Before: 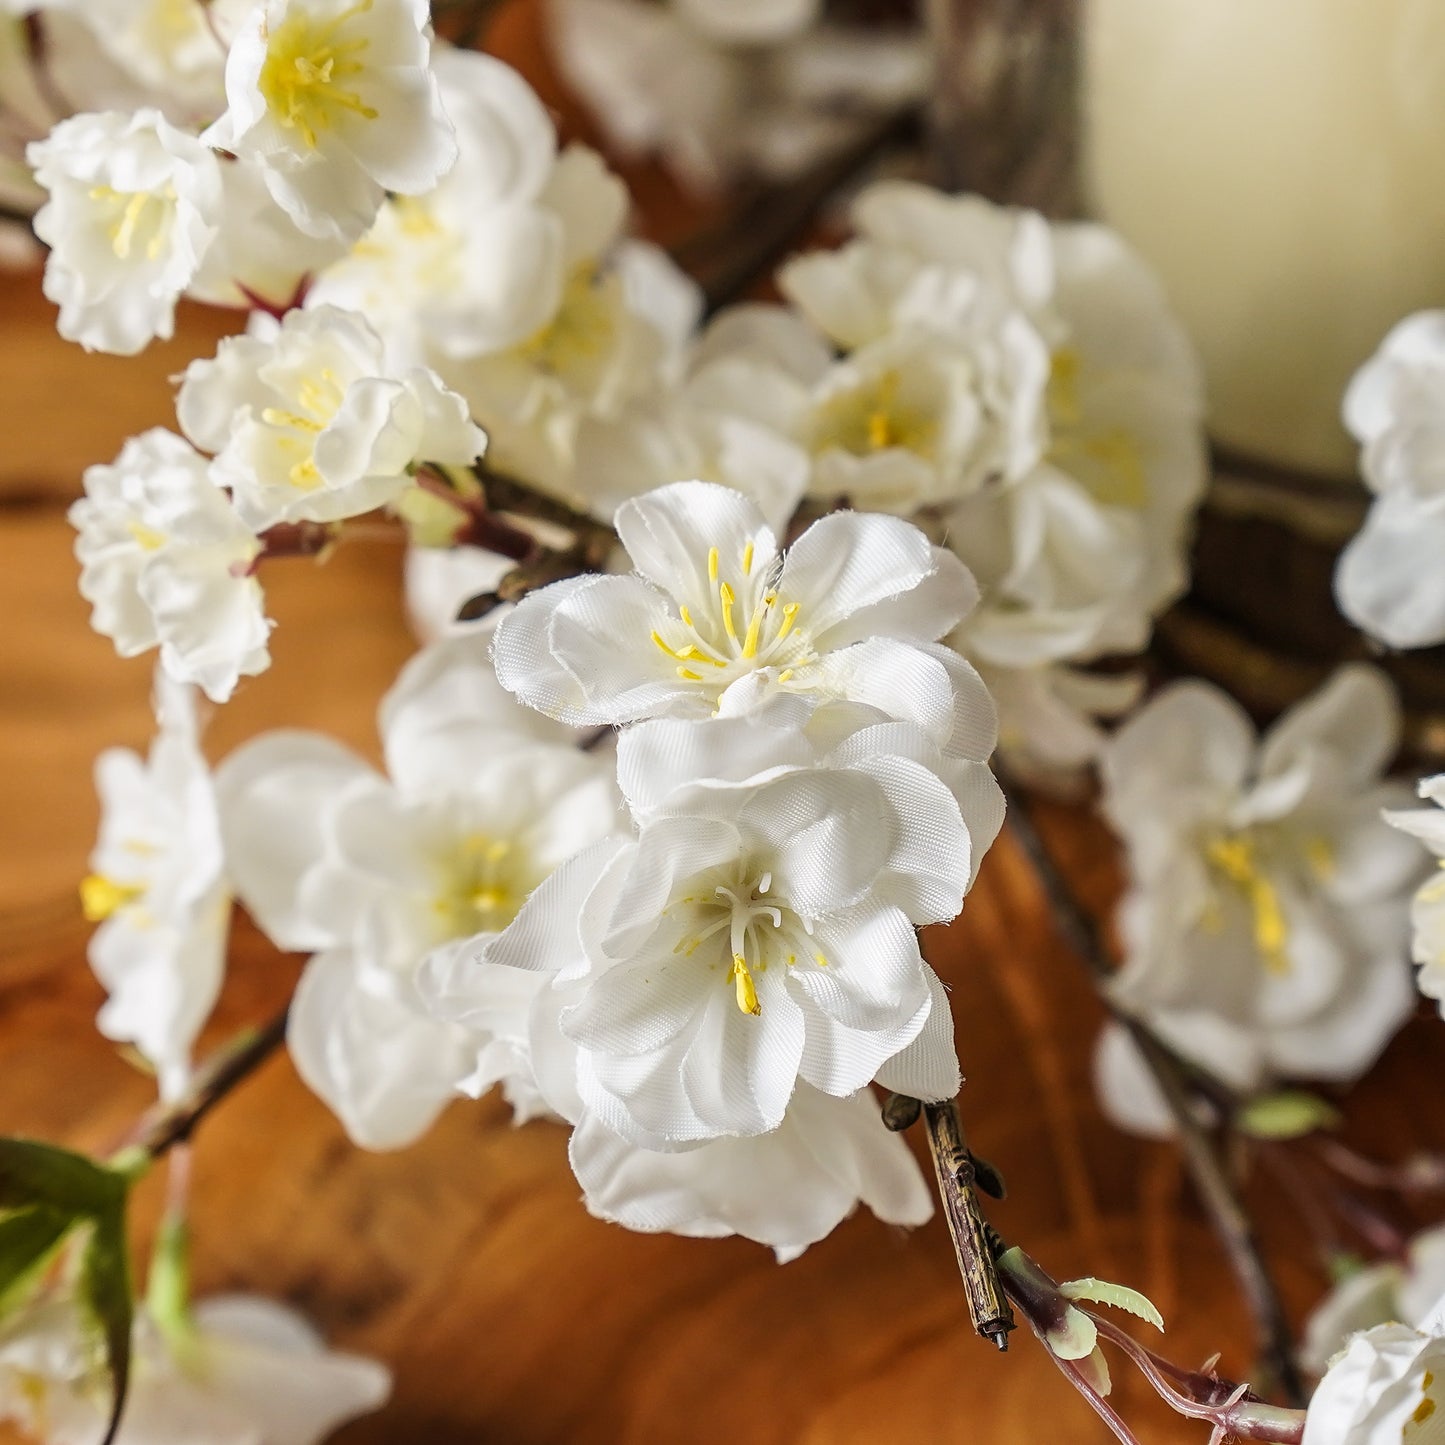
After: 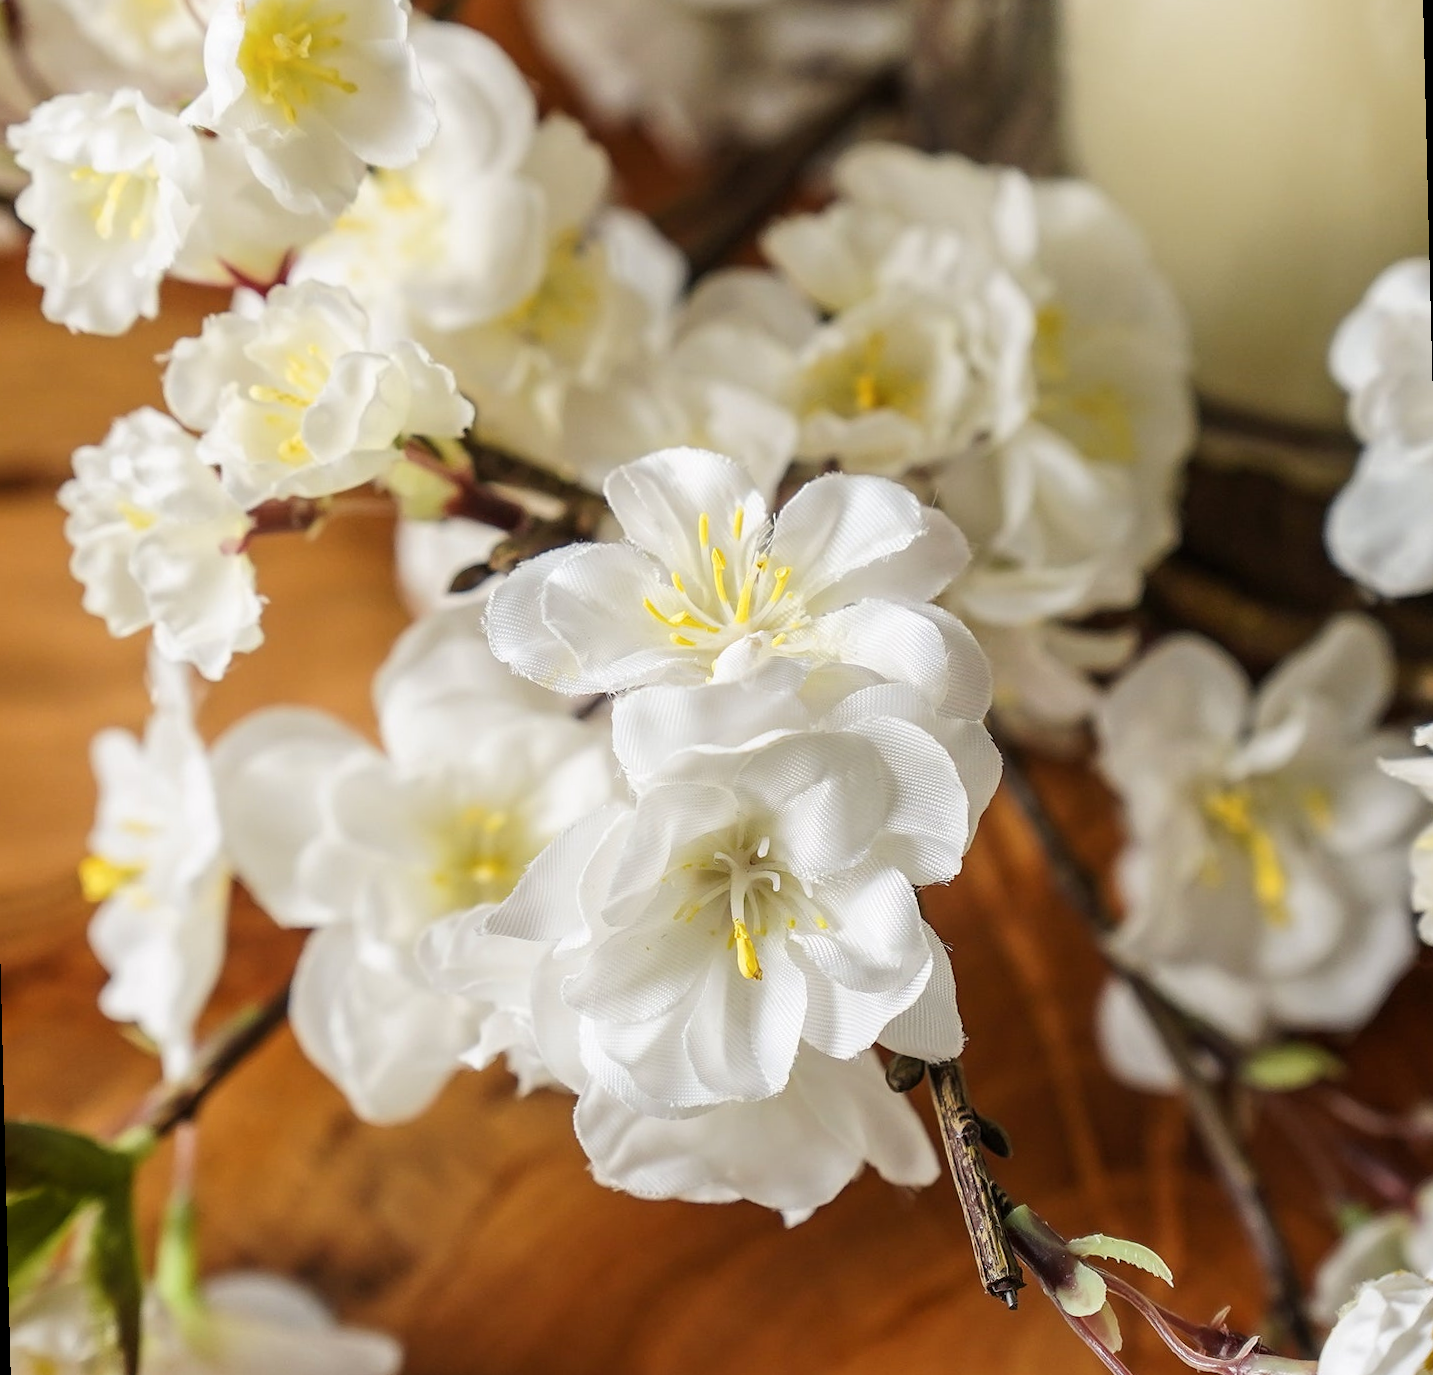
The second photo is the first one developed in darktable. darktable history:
shadows and highlights: radius 93.07, shadows -14.46, white point adjustment 0.23, highlights 31.48, compress 48.23%, highlights color adjustment 52.79%, soften with gaussian
rotate and perspective: rotation -1.42°, crop left 0.016, crop right 0.984, crop top 0.035, crop bottom 0.965
